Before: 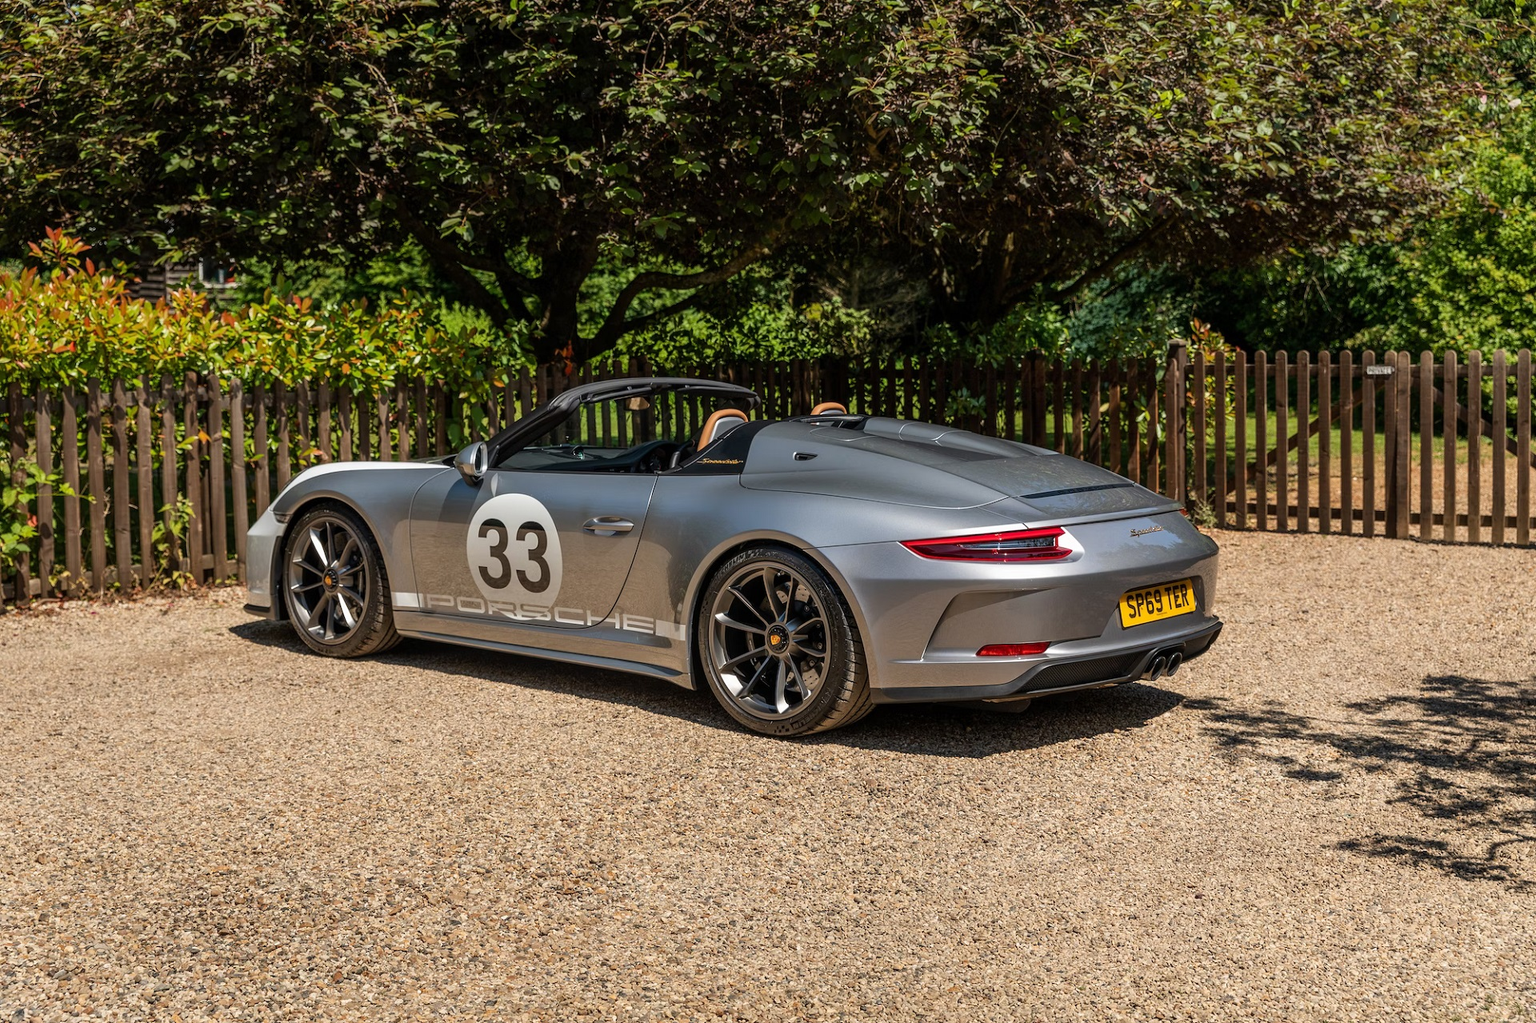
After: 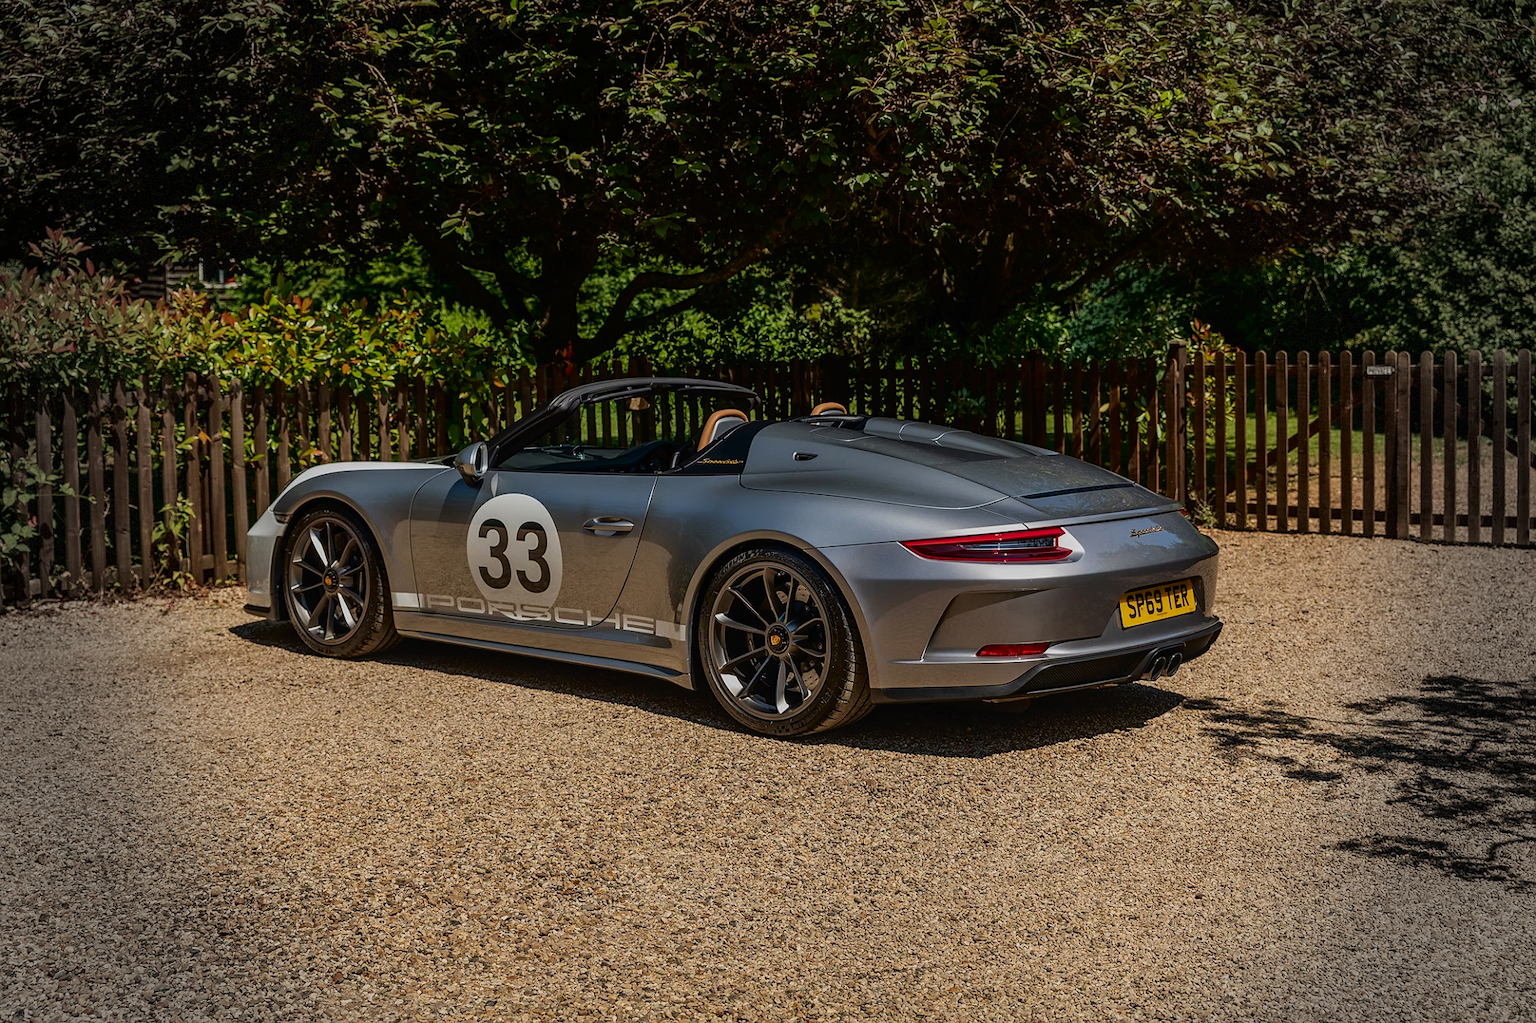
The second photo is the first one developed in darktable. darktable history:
sharpen: radius 1.001, threshold 1.038
local contrast: detail 110%
exposure: exposure -0.548 EV, compensate exposure bias true, compensate highlight preservation false
tone curve: curves: ch0 [(0, 0) (0.003, 0.004) (0.011, 0.008) (0.025, 0.012) (0.044, 0.02) (0.069, 0.028) (0.1, 0.034) (0.136, 0.059) (0.177, 0.1) (0.224, 0.151) (0.277, 0.203) (0.335, 0.266) (0.399, 0.344) (0.468, 0.414) (0.543, 0.507) (0.623, 0.602) (0.709, 0.704) (0.801, 0.804) (0.898, 0.927) (1, 1)], color space Lab, independent channels, preserve colors none
vignetting: fall-off start 68.06%, fall-off radius 30.17%, width/height ratio 0.992, shape 0.842, dithering 8-bit output, unbound false
velvia: on, module defaults
